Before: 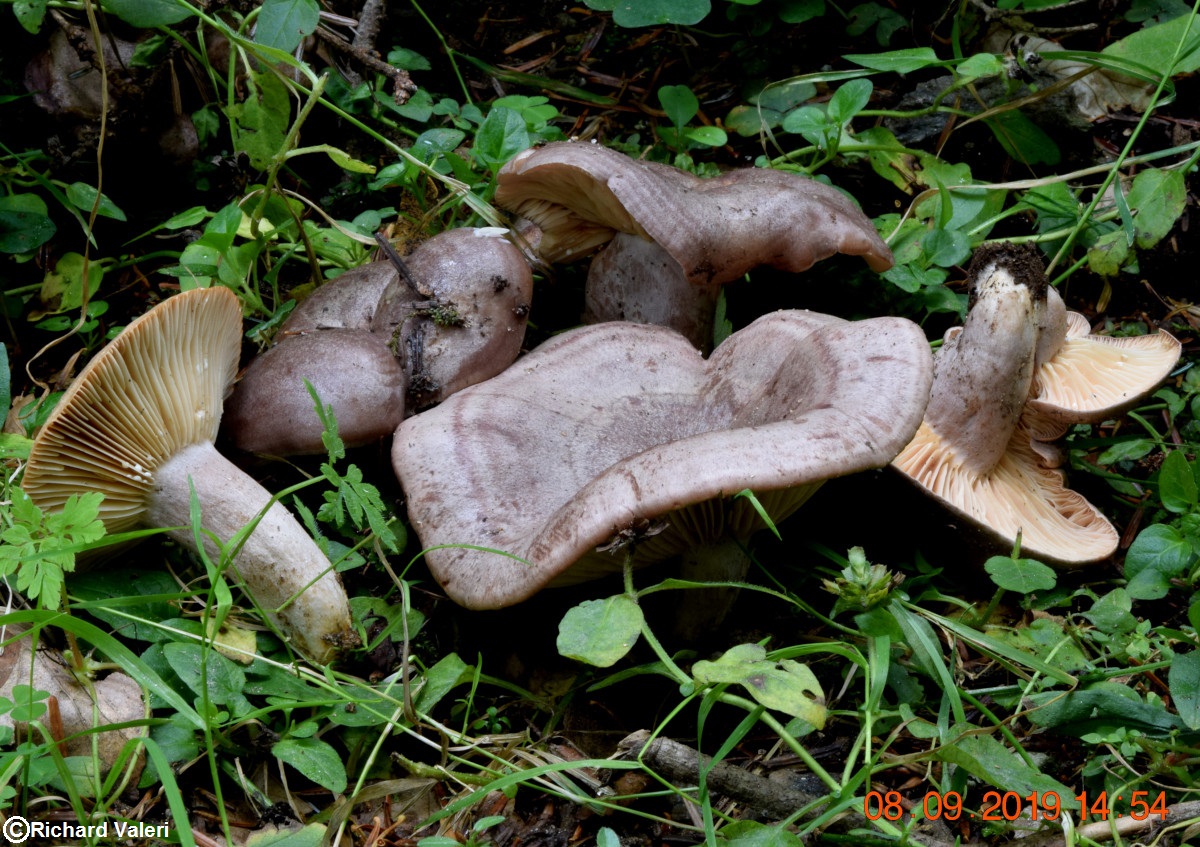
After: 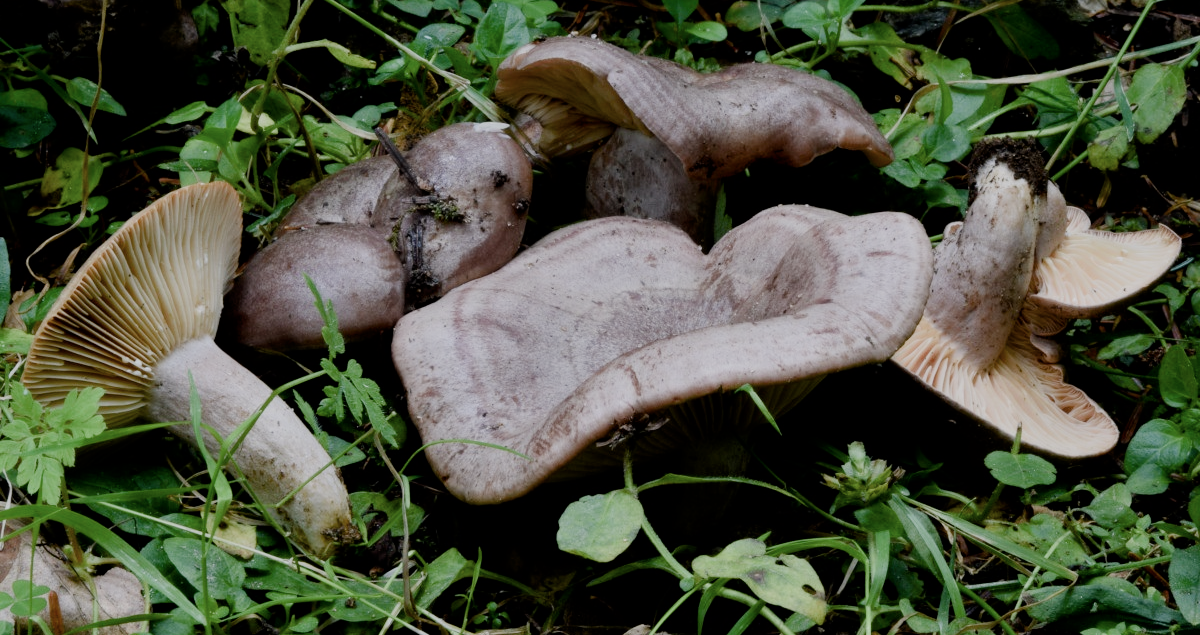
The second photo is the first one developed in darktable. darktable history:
filmic rgb: black relative exposure -7.65 EV, white relative exposure 4.56 EV, hardness 3.61, contrast 1.05
color balance rgb: shadows lift › chroma 1%, shadows lift › hue 113°, highlights gain › chroma 0.2%, highlights gain › hue 333°, perceptual saturation grading › global saturation 20%, perceptual saturation grading › highlights -50%, perceptual saturation grading › shadows 25%, contrast -10%
crop and rotate: top 12.5%, bottom 12.5%
contrast brightness saturation: contrast 0.11, saturation -0.17
